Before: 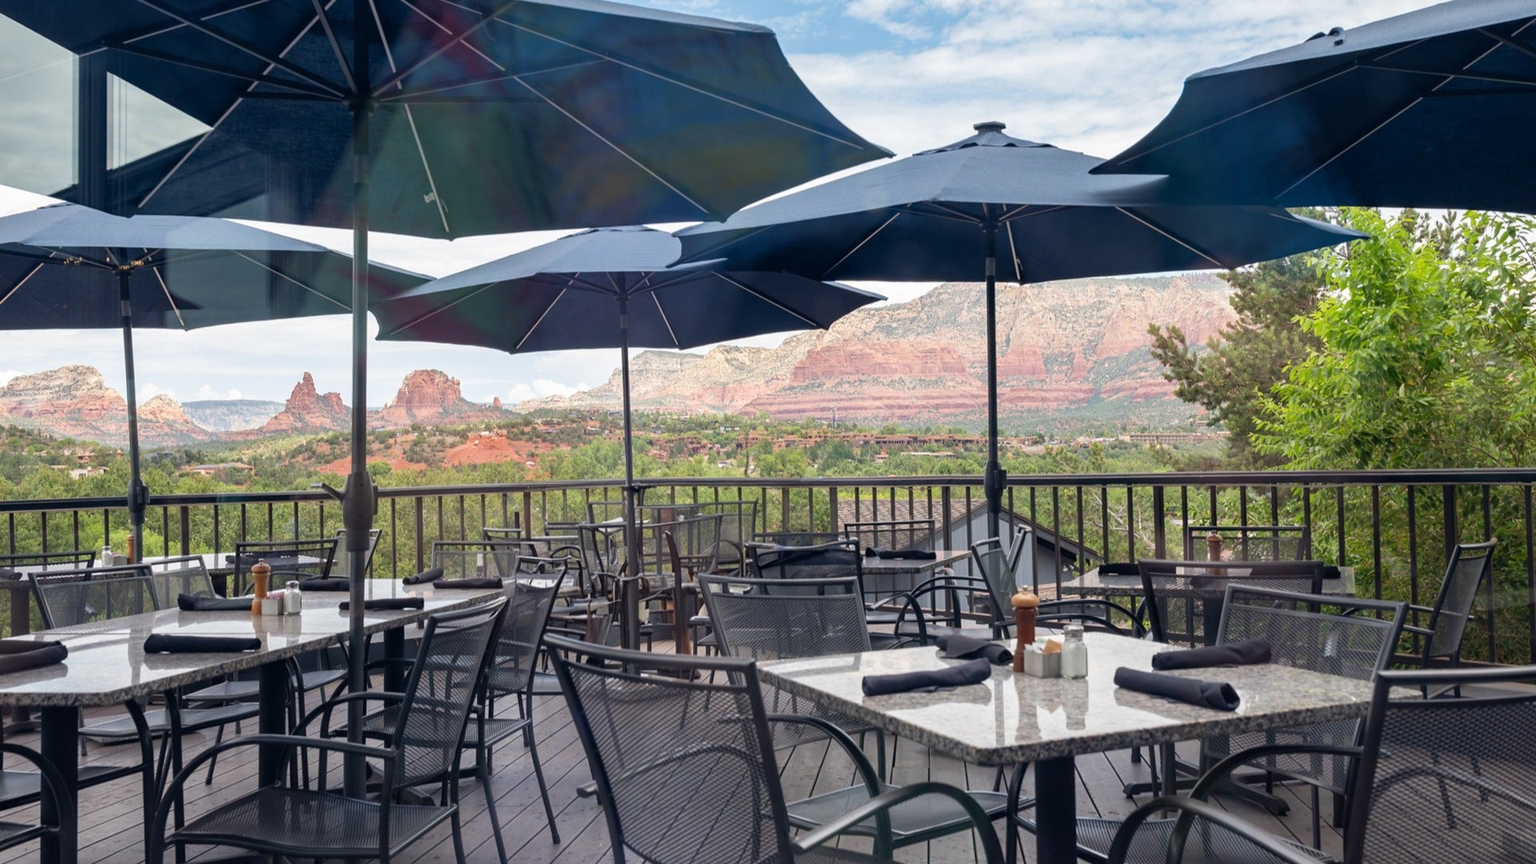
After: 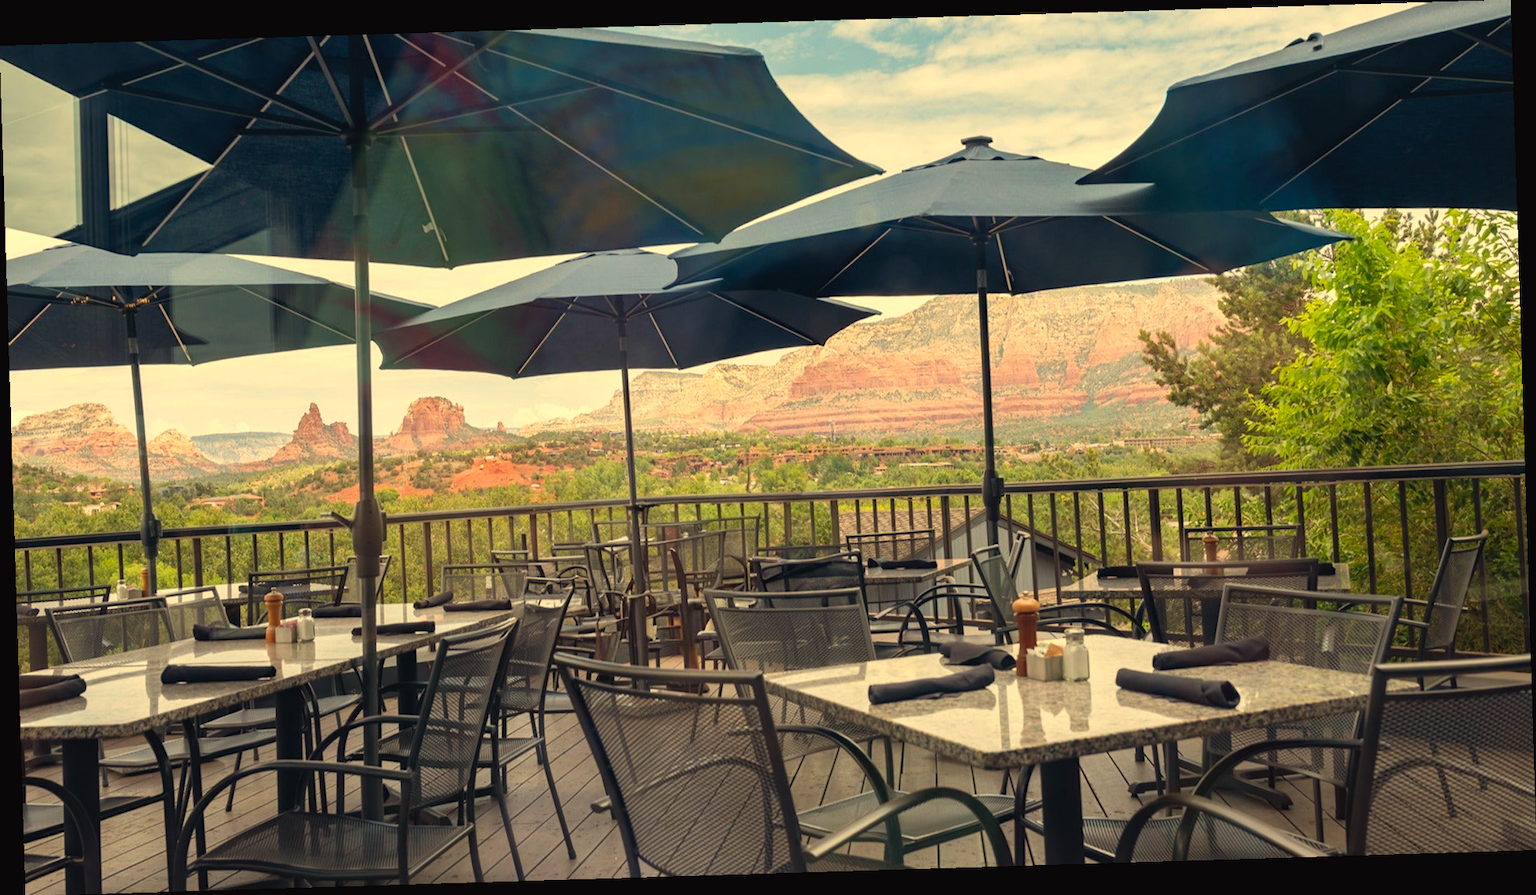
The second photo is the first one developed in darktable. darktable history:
white balance: red 1.08, blue 0.791
color balance rgb: shadows lift › chroma 2%, shadows lift › hue 50°, power › hue 60°, highlights gain › chroma 1%, highlights gain › hue 60°, global offset › luminance 0.25%, global vibrance 30%
rotate and perspective: rotation -1.75°, automatic cropping off
